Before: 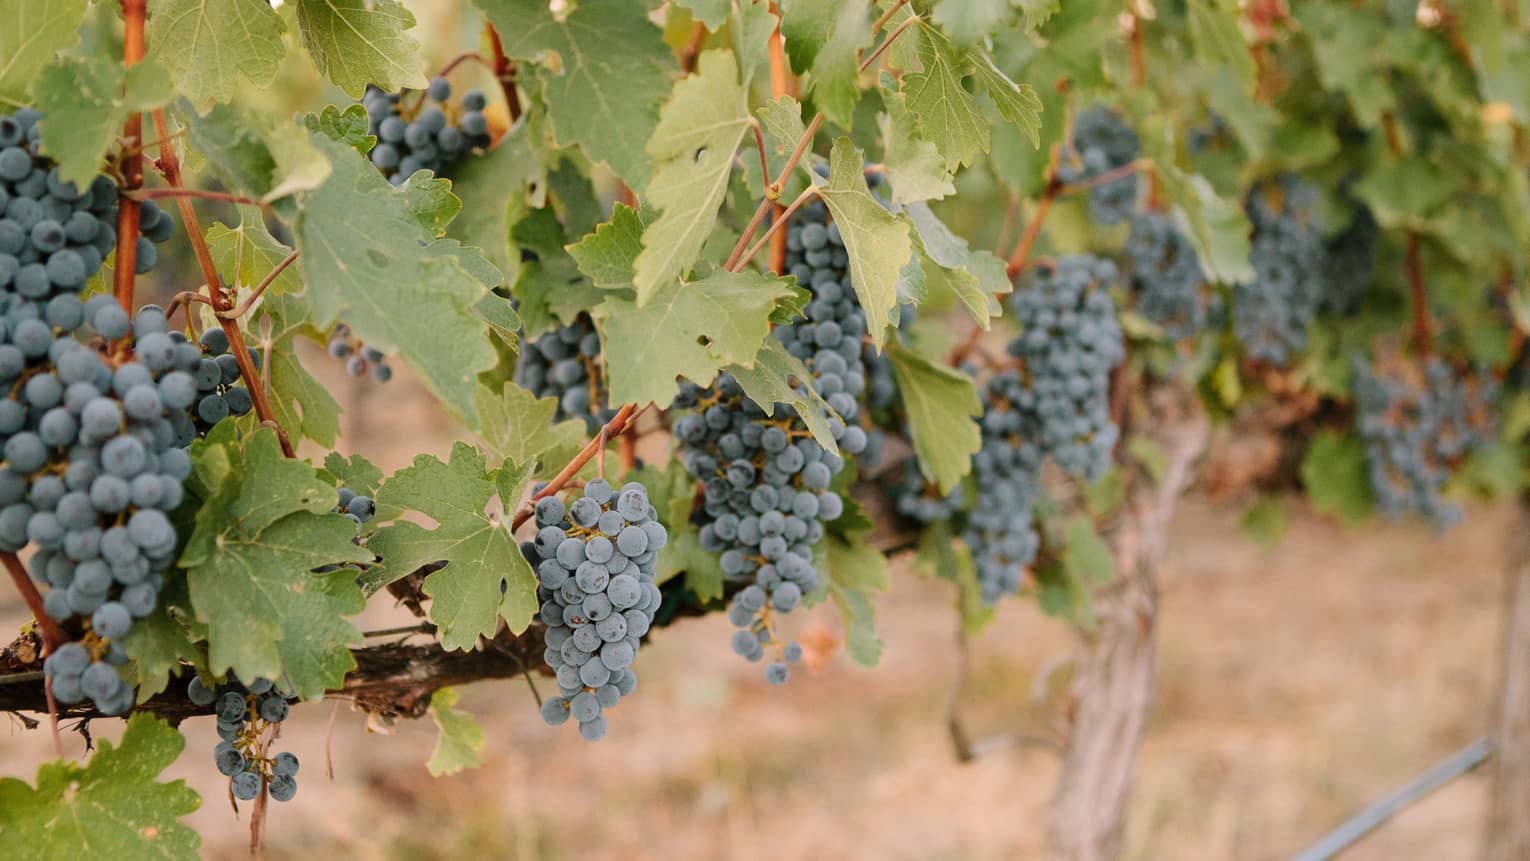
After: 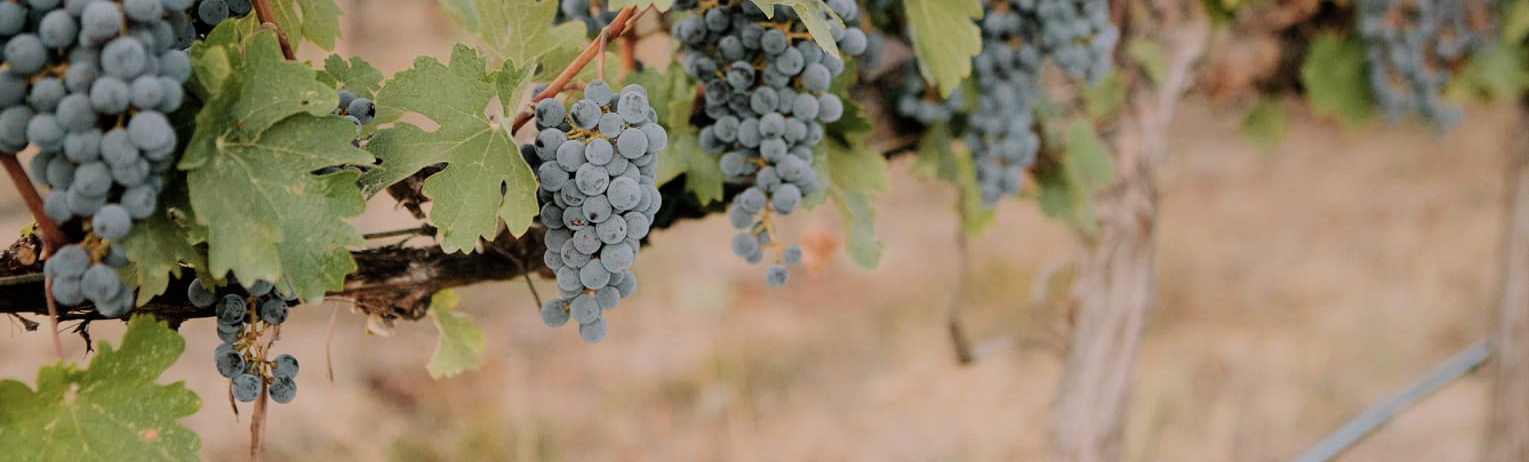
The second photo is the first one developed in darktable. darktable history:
crop and rotate: top 46.237%
color contrast: green-magenta contrast 0.84, blue-yellow contrast 0.86
filmic rgb: black relative exposure -7.65 EV, white relative exposure 4.56 EV, hardness 3.61, color science v6 (2022)
